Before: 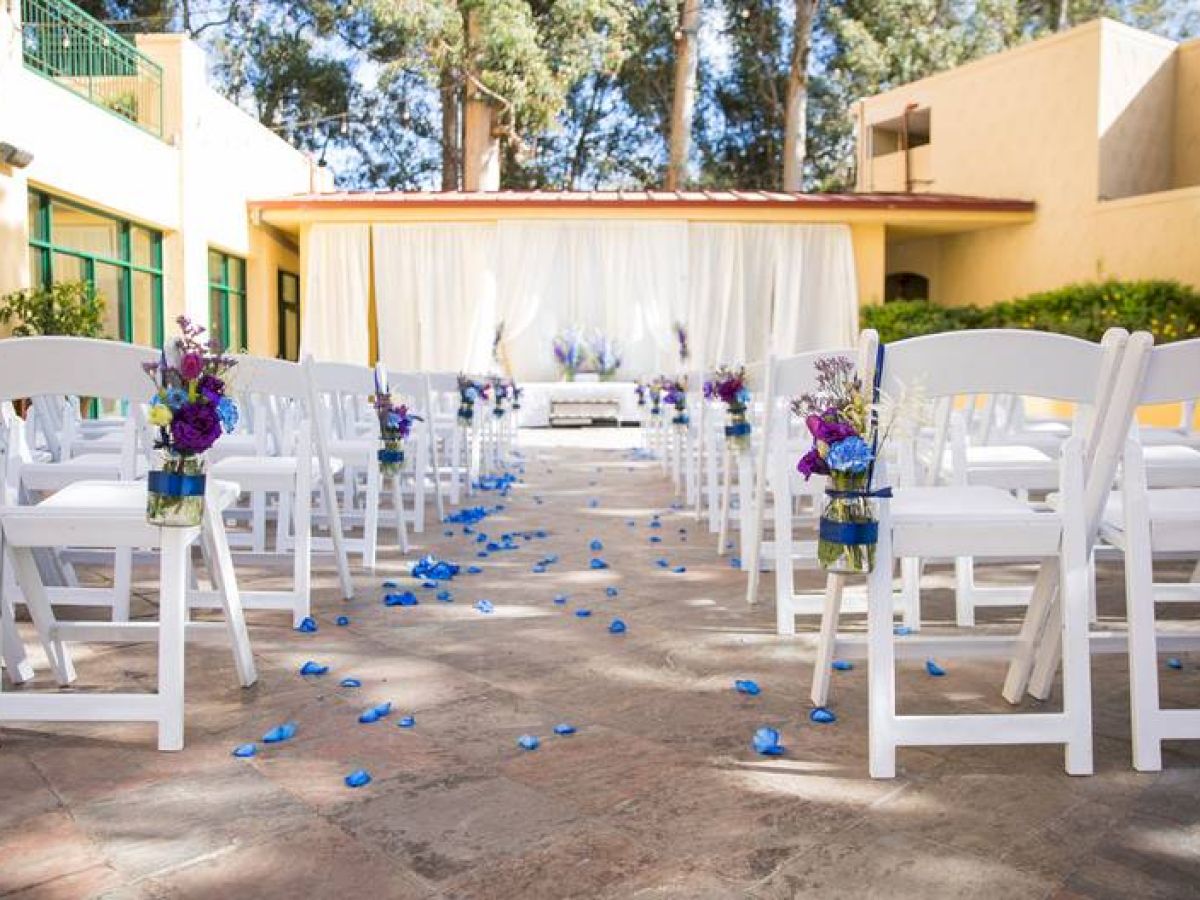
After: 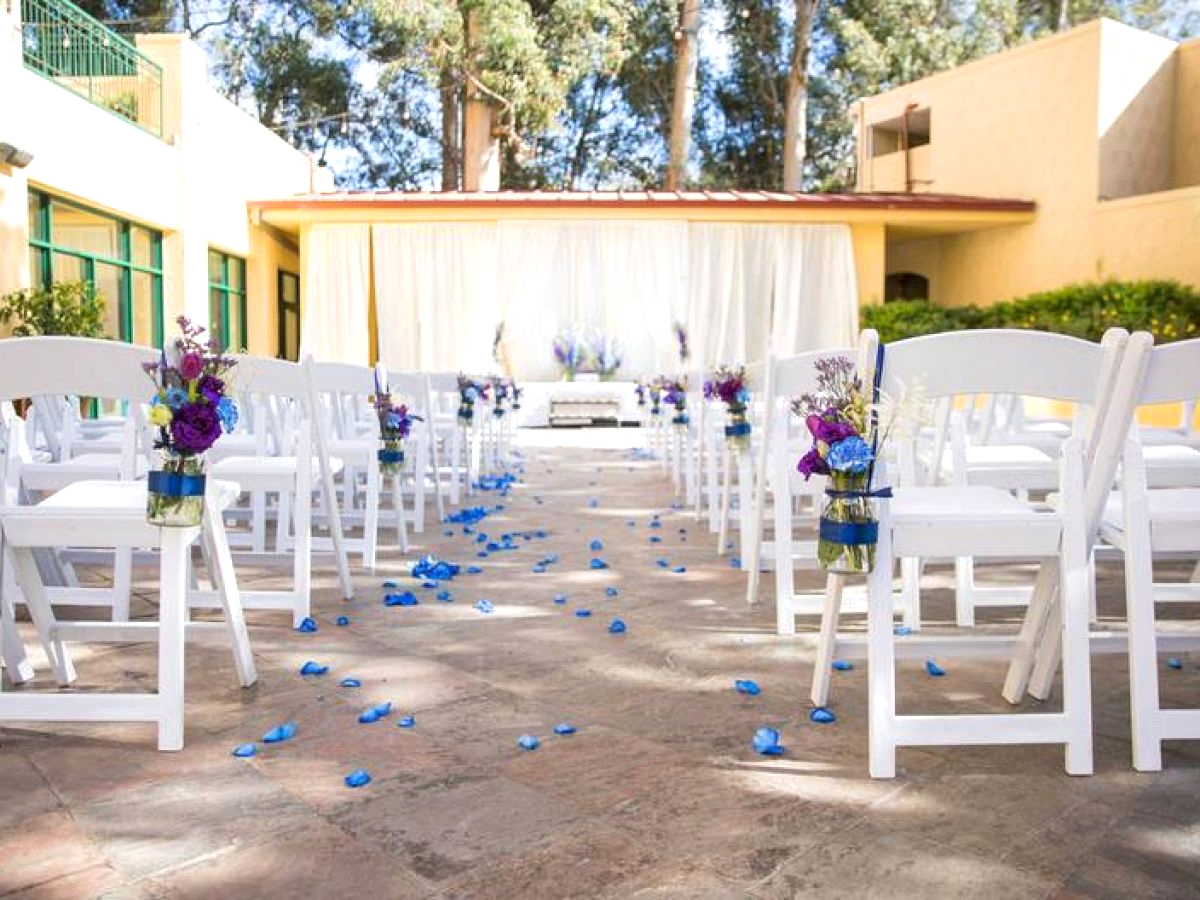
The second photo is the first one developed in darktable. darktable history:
exposure: black level correction 0, exposure 0.199 EV, compensate highlight preservation false
